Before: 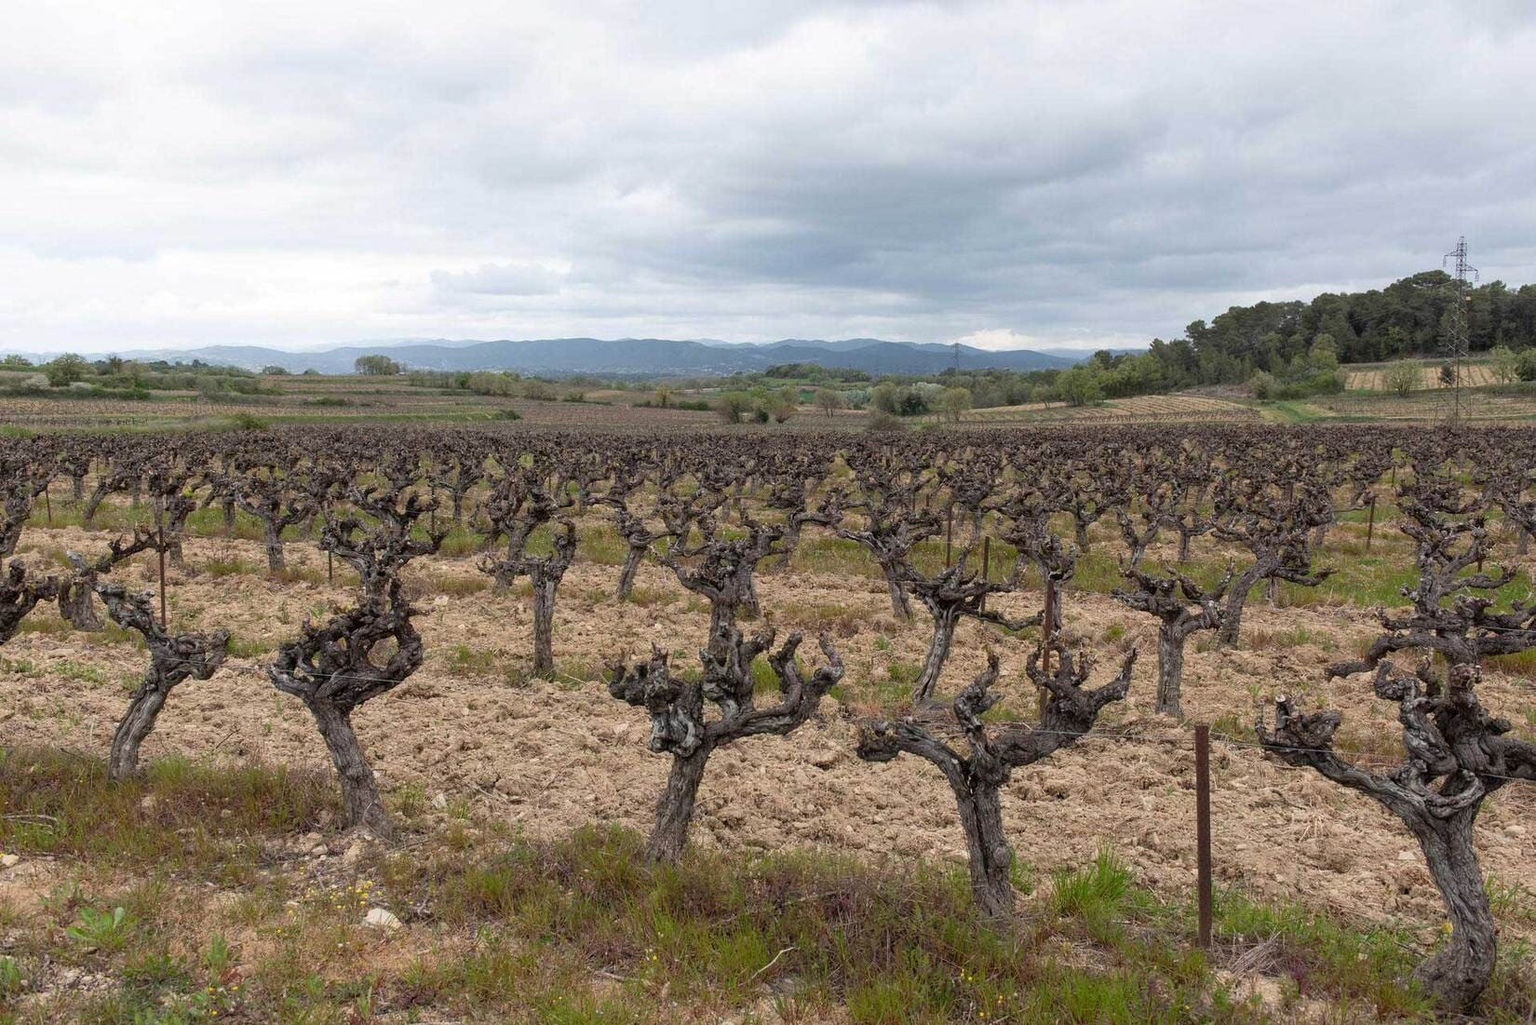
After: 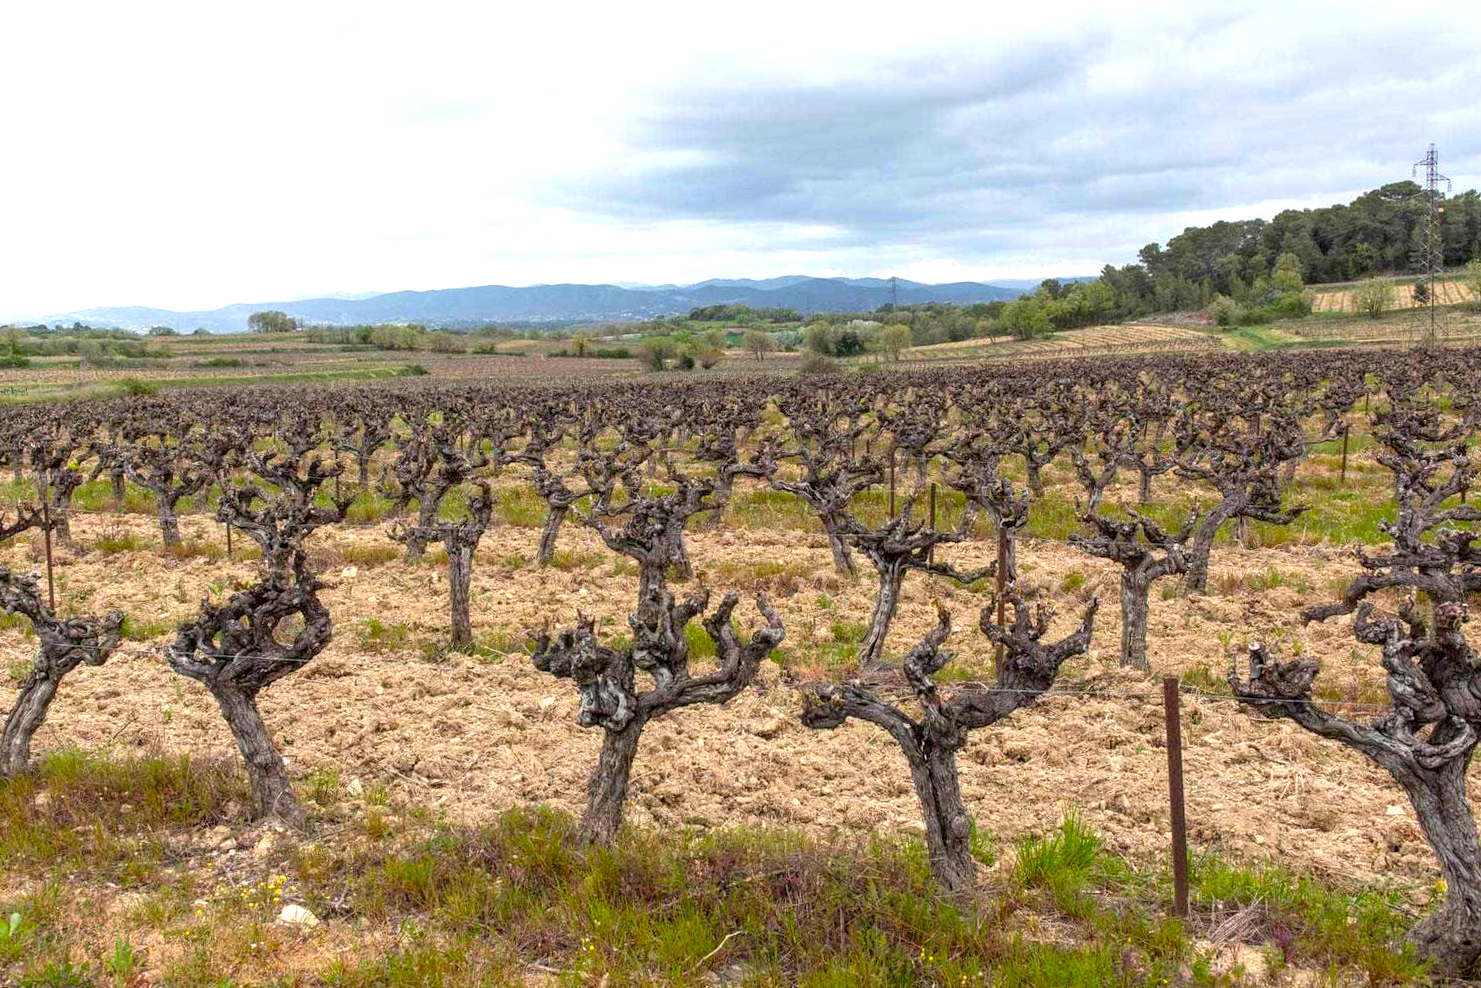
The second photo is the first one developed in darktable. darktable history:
crop and rotate: angle 1.96°, left 5.673%, top 5.673%
color balance rgb: perceptual saturation grading › global saturation 25%, global vibrance 20%
local contrast: on, module defaults
exposure: exposure 0.636 EV, compensate highlight preservation false
